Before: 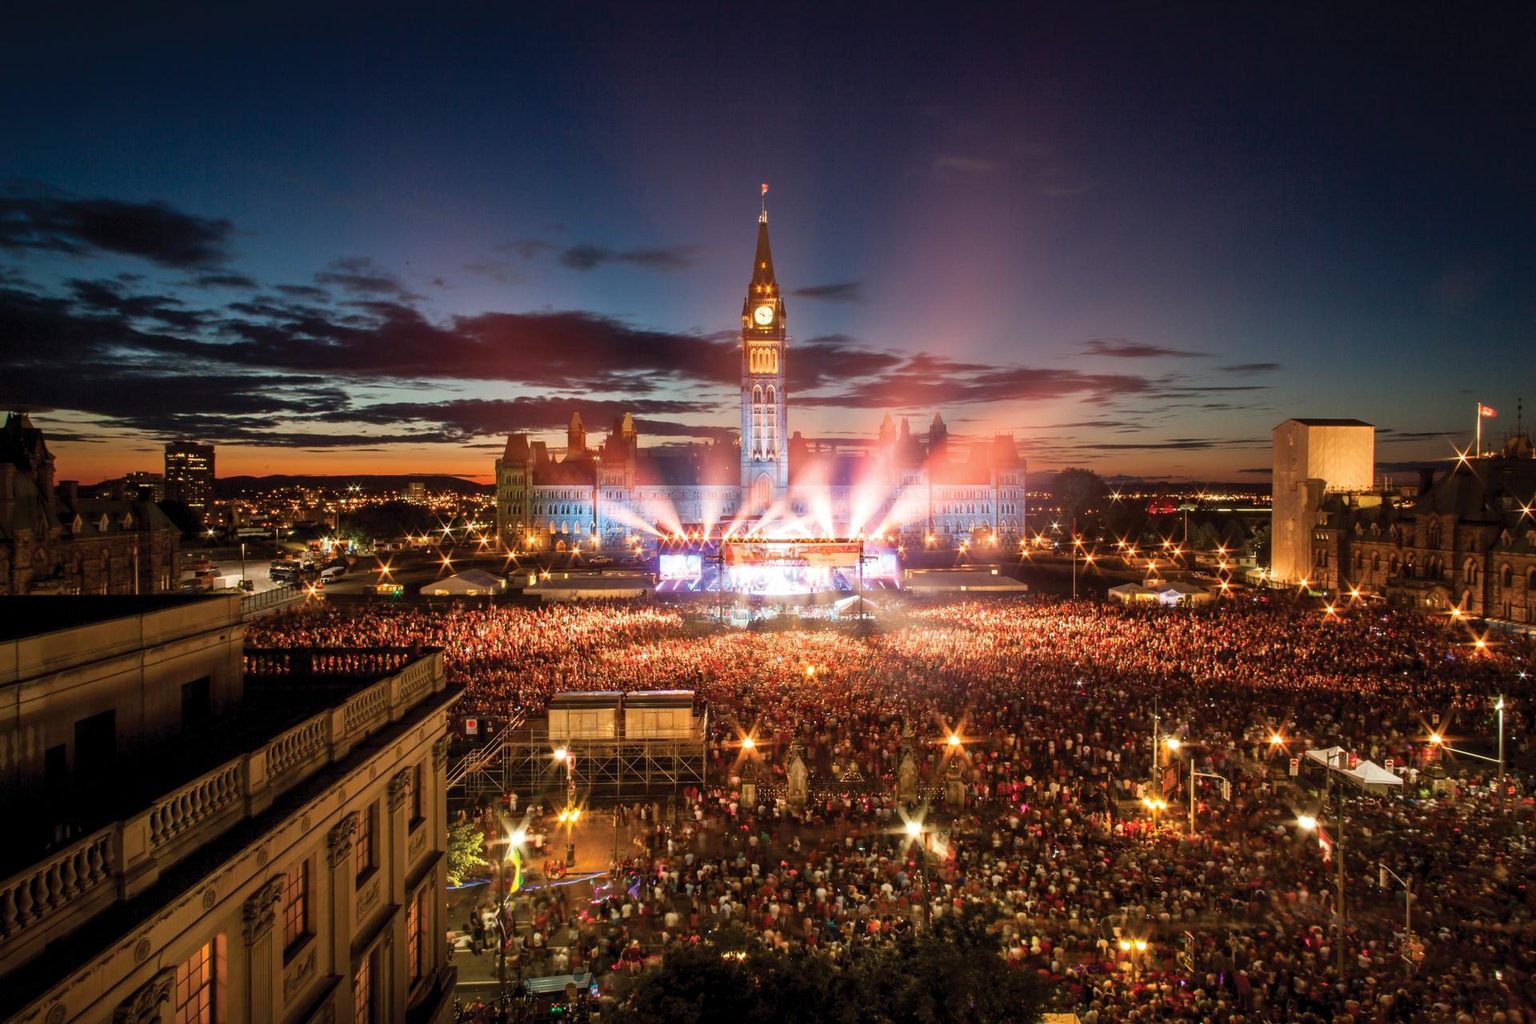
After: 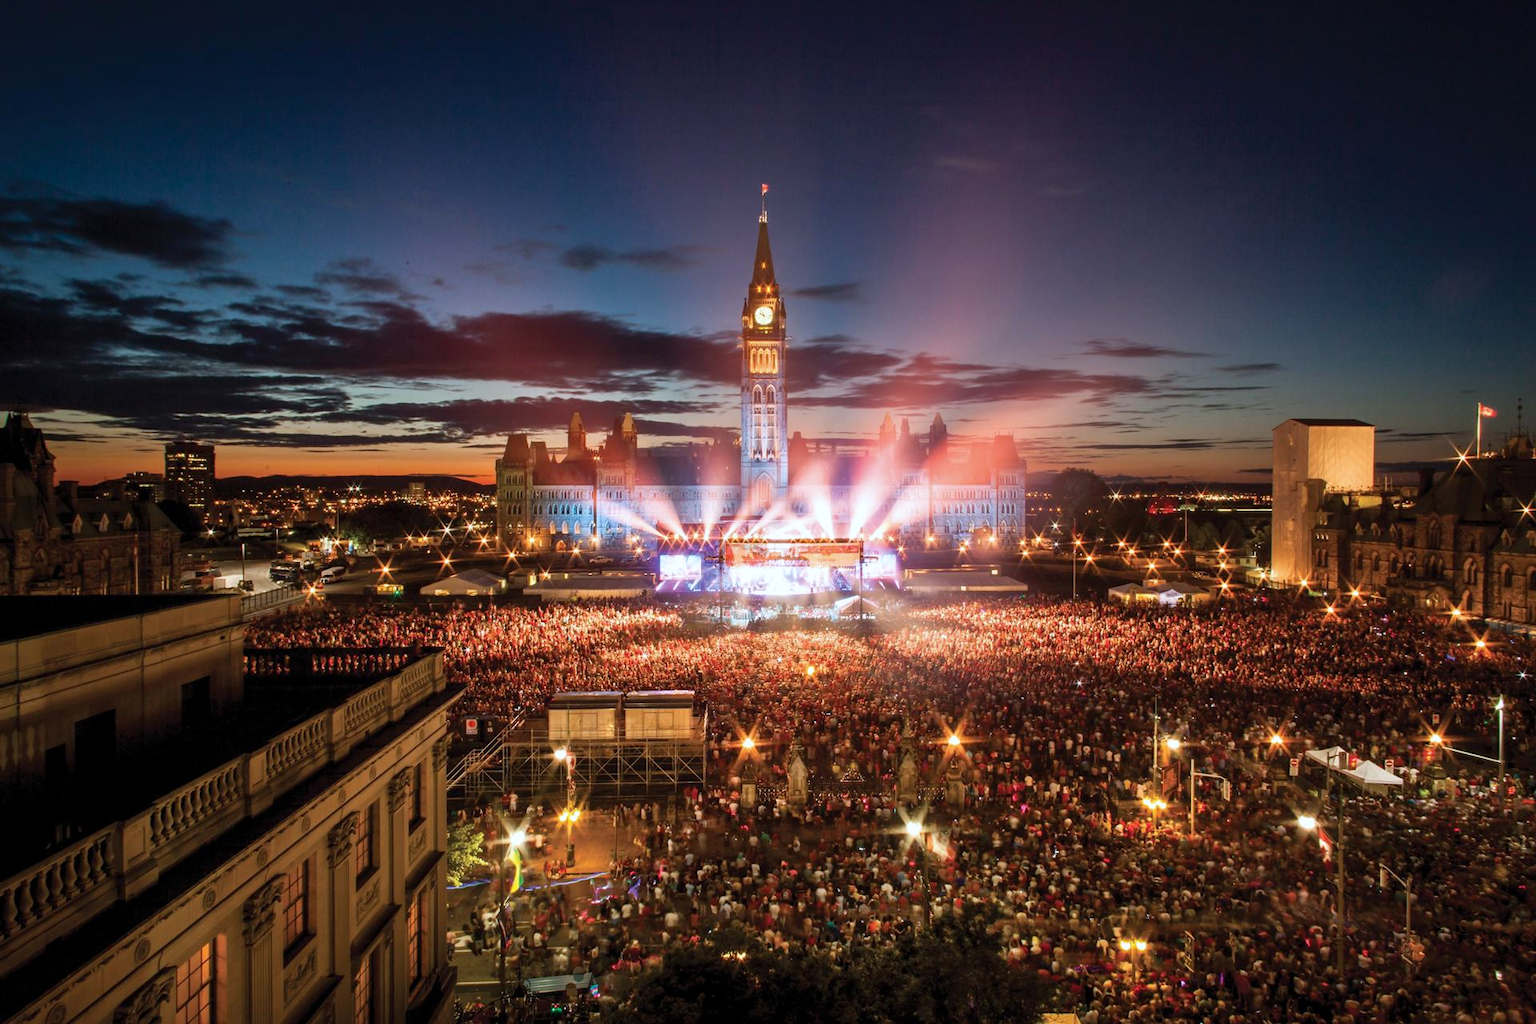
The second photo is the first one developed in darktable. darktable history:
white balance: red 0.986, blue 1.01
color correction: highlights a* -0.137, highlights b* -5.91, shadows a* -0.137, shadows b* -0.137
